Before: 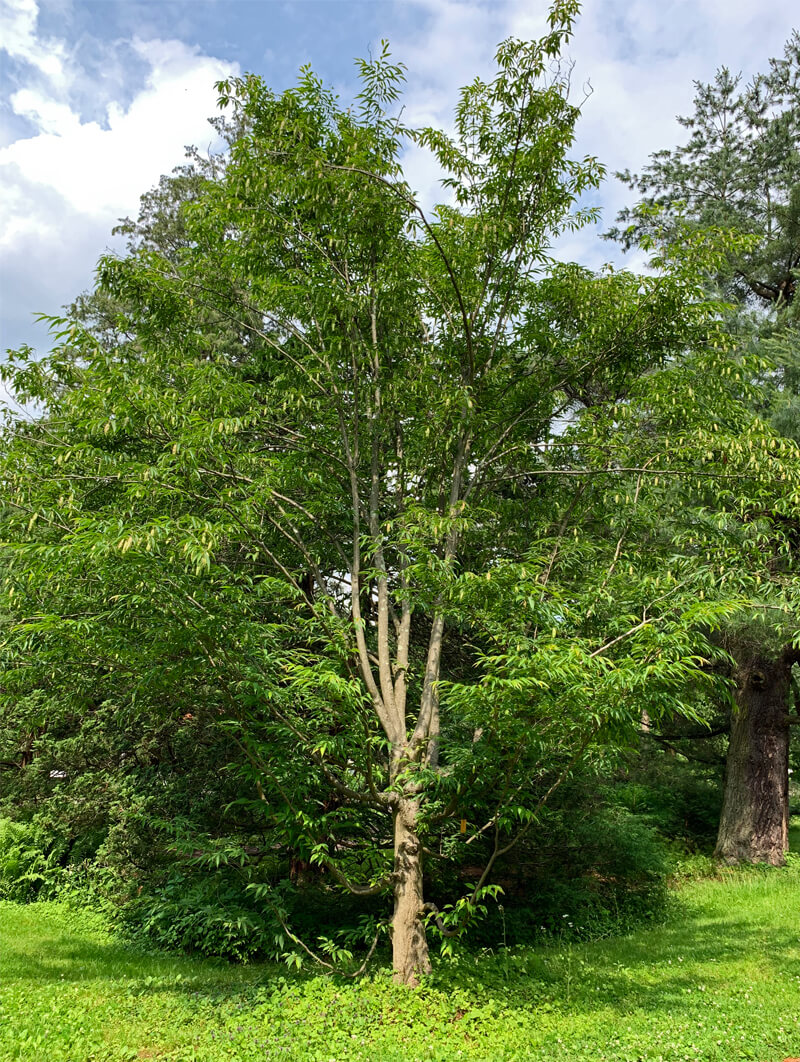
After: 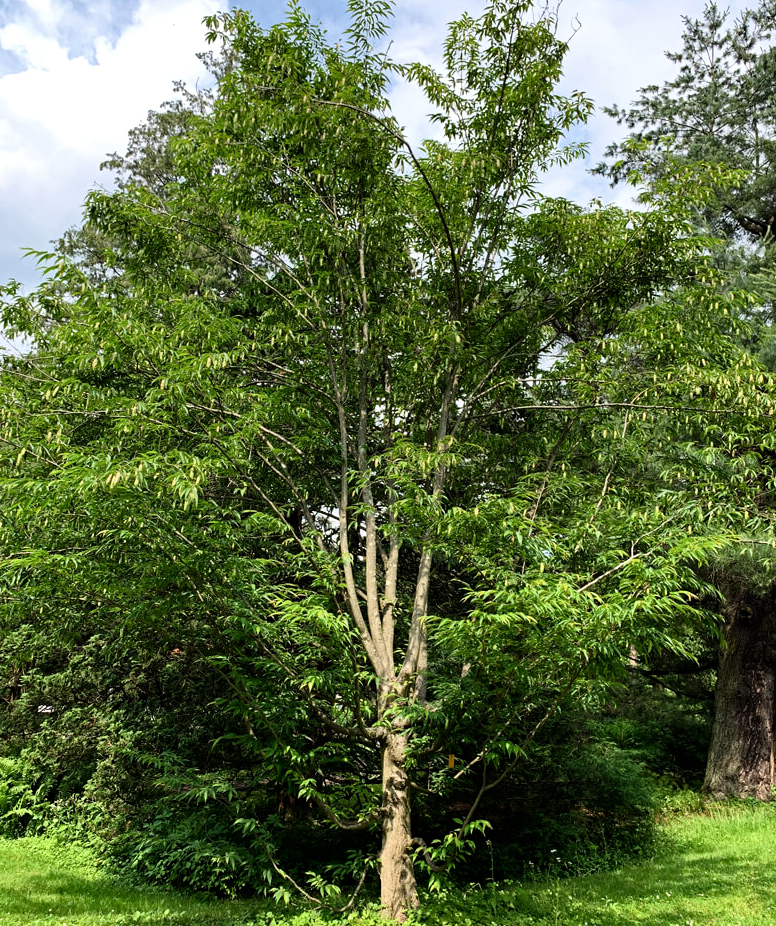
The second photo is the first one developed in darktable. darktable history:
crop: left 1.507%, top 6.147%, right 1.379%, bottom 6.637%
filmic rgb: white relative exposure 2.45 EV, hardness 6.33
